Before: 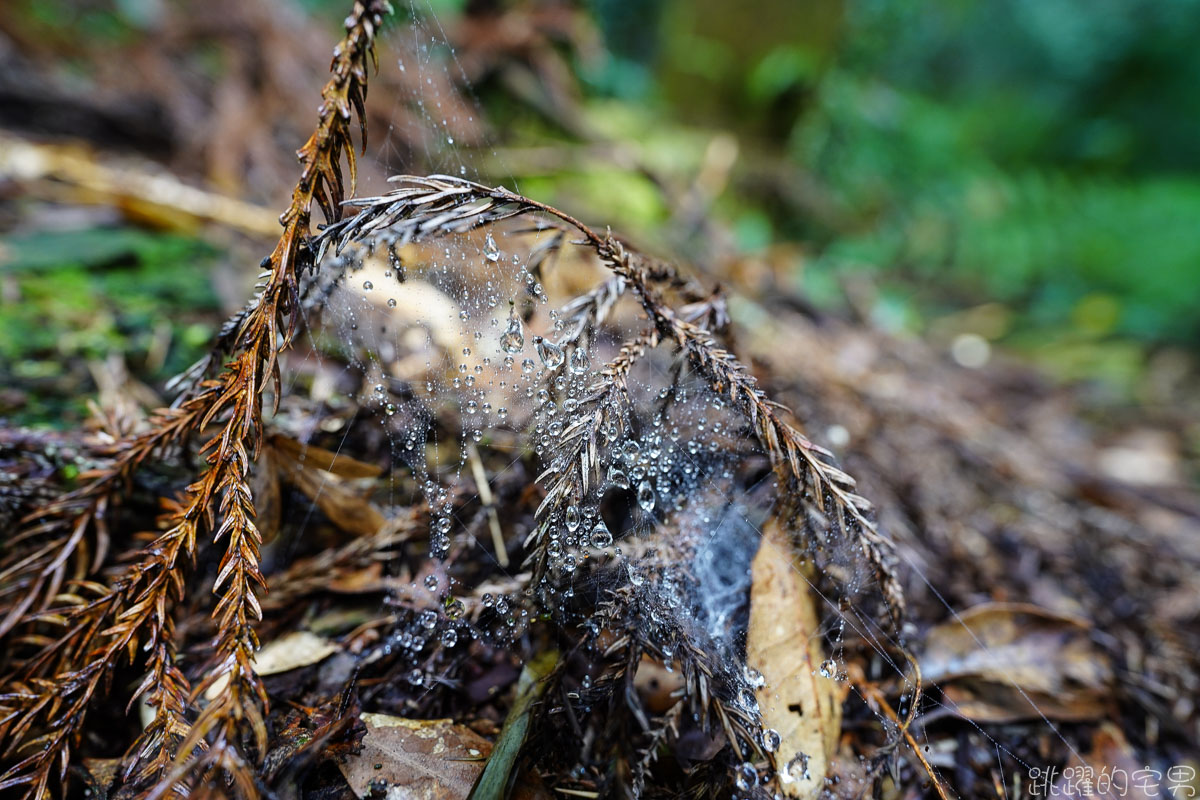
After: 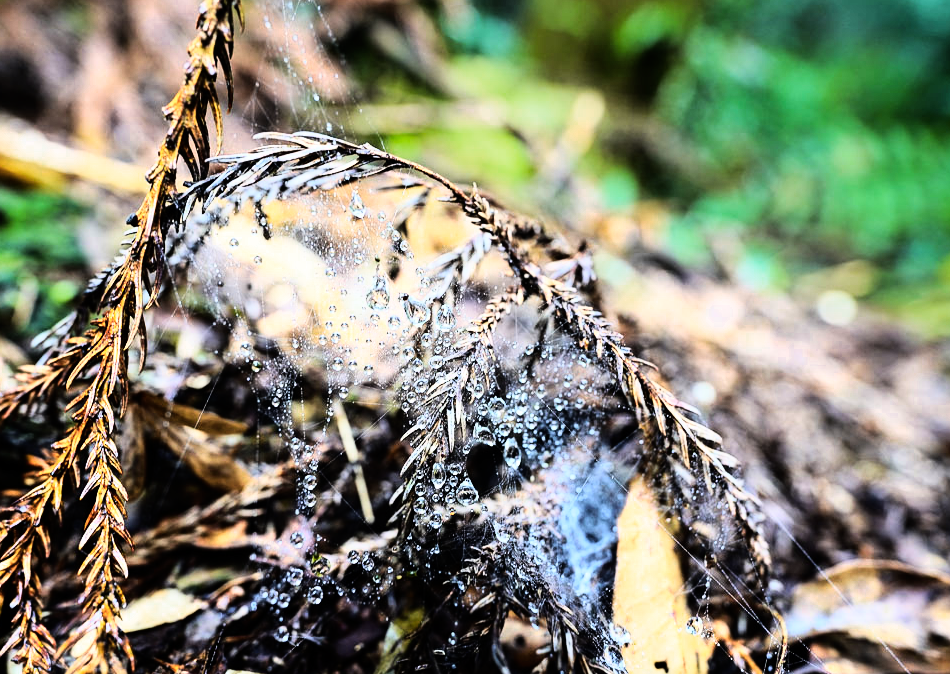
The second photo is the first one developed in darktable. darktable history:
rgb curve: curves: ch0 [(0, 0) (0.21, 0.15) (0.24, 0.21) (0.5, 0.75) (0.75, 0.96) (0.89, 0.99) (1, 1)]; ch1 [(0, 0.02) (0.21, 0.13) (0.25, 0.2) (0.5, 0.67) (0.75, 0.9) (0.89, 0.97) (1, 1)]; ch2 [(0, 0.02) (0.21, 0.13) (0.25, 0.2) (0.5, 0.67) (0.75, 0.9) (0.89, 0.97) (1, 1)], compensate middle gray true
crop: left 11.225%, top 5.381%, right 9.565%, bottom 10.314%
color zones: curves: ch0 [(0, 0.465) (0.092, 0.596) (0.289, 0.464) (0.429, 0.453) (0.571, 0.464) (0.714, 0.455) (0.857, 0.462) (1, 0.465)]
